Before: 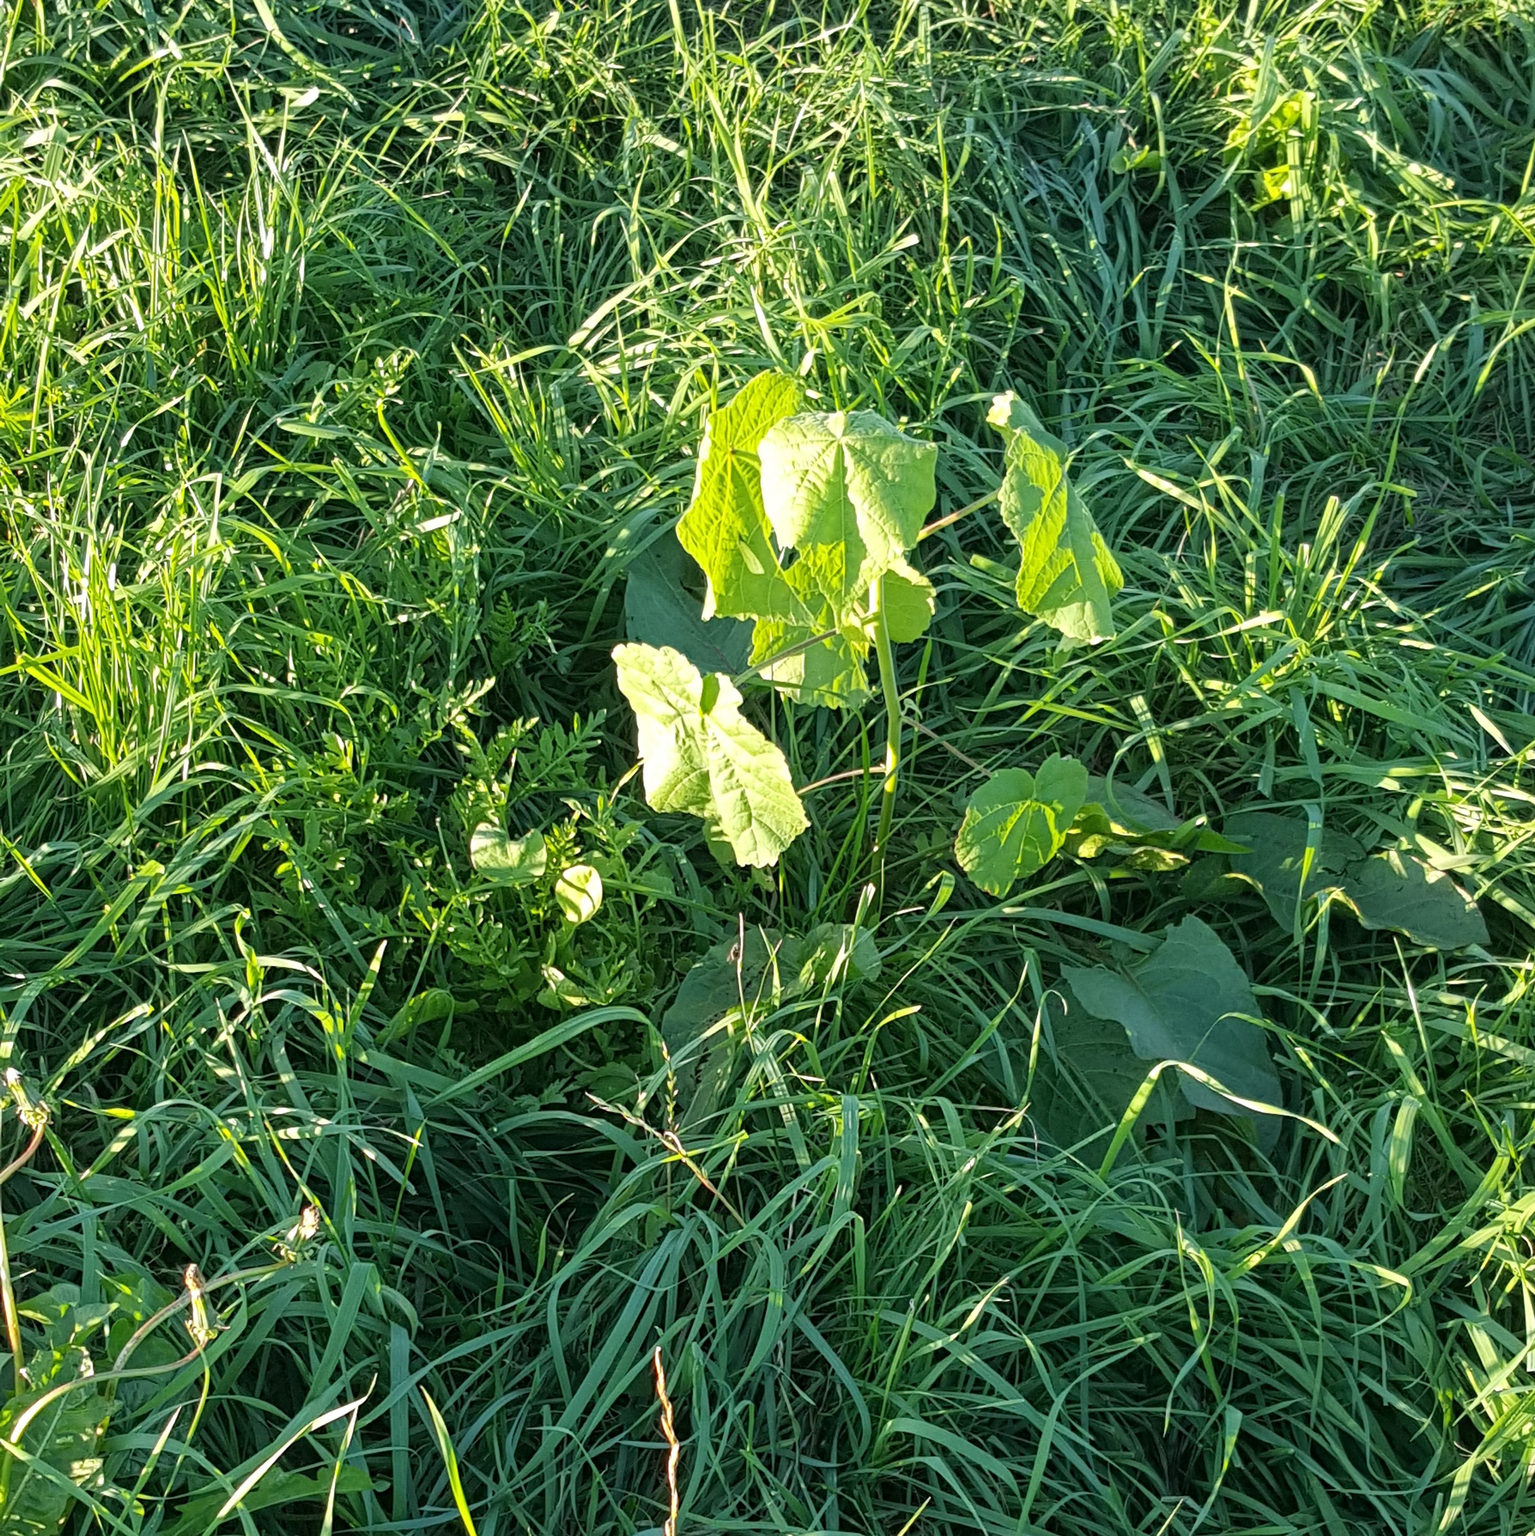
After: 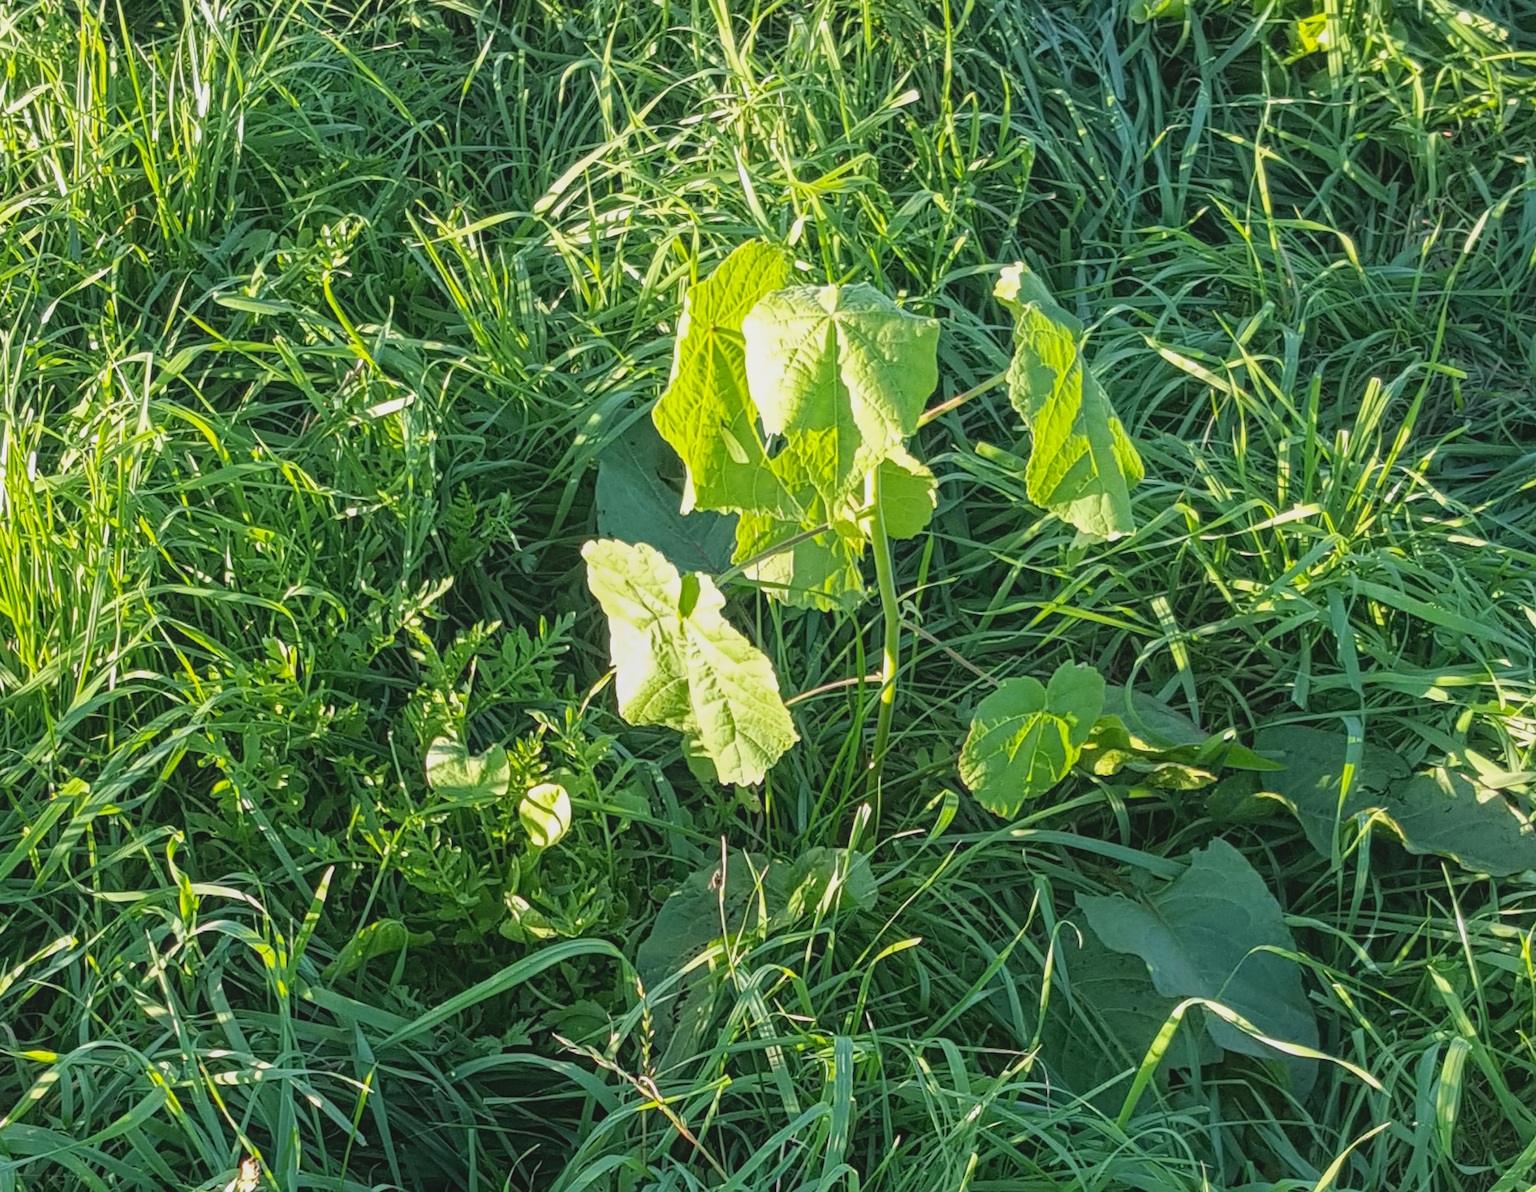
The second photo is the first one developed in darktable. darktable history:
local contrast: highlights 44%, shadows 4%, detail 99%
crop: left 5.45%, top 9.969%, right 3.562%, bottom 19.406%
